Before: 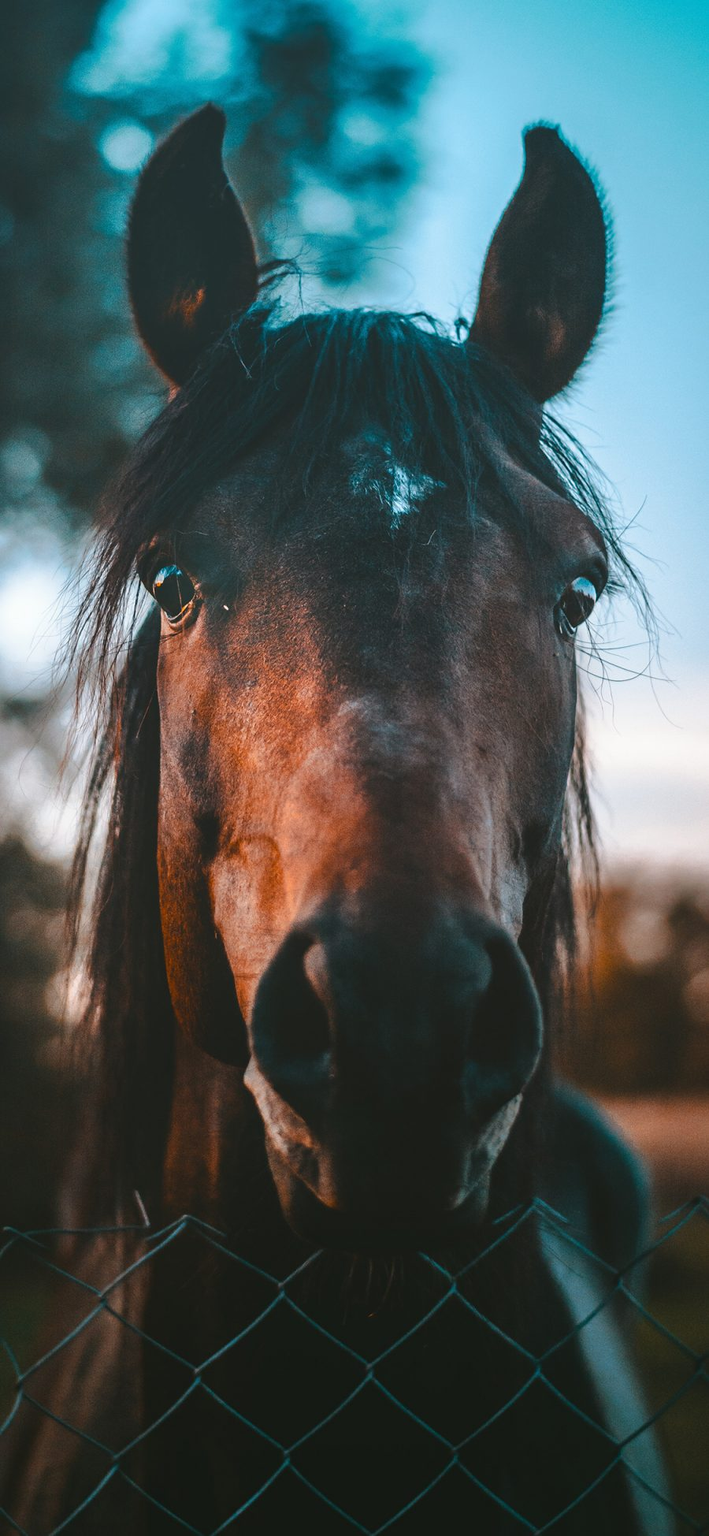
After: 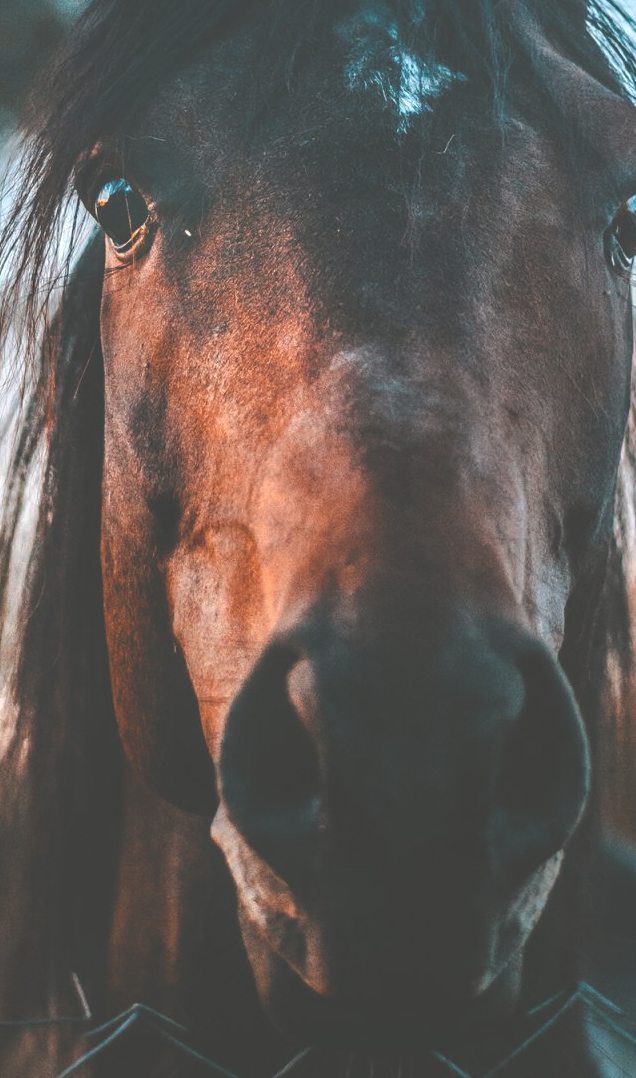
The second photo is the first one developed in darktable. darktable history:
crop: left 11.031%, top 27.606%, right 18.256%, bottom 17.037%
exposure: black level correction -0.04, exposure 0.065 EV, compensate highlight preservation false
local contrast: on, module defaults
